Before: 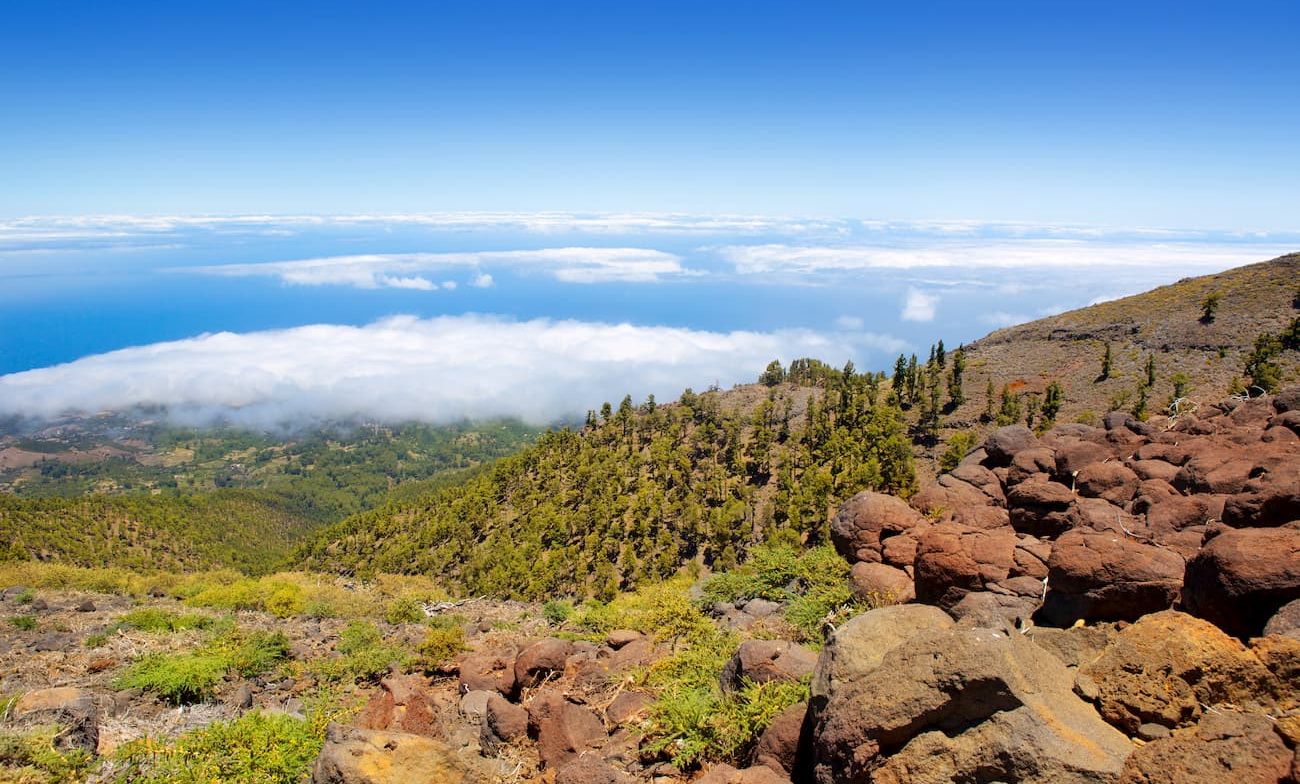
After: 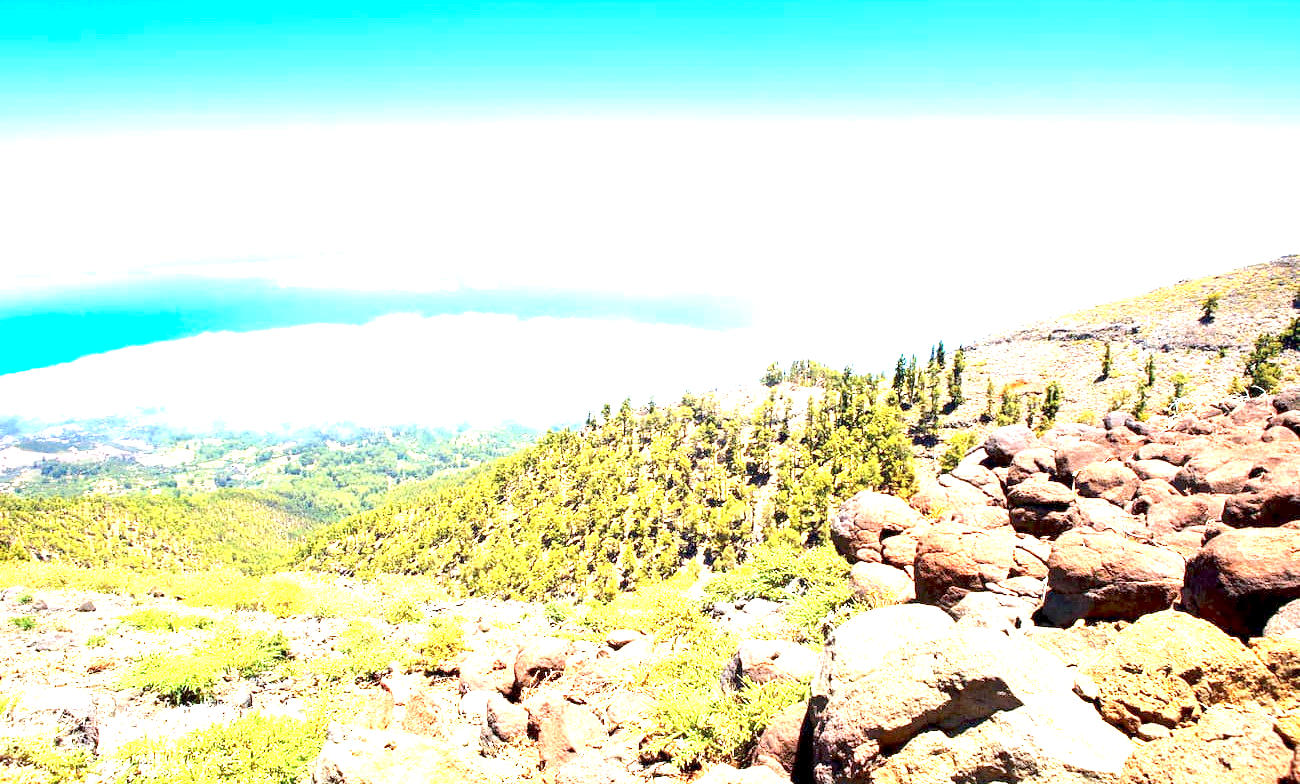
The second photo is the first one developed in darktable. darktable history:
exposure: black level correction 0.001, exposure 2.607 EV, compensate exposure bias true, compensate highlight preservation false
color calibration: illuminant custom, x 0.368, y 0.373, temperature 4330.32 K
